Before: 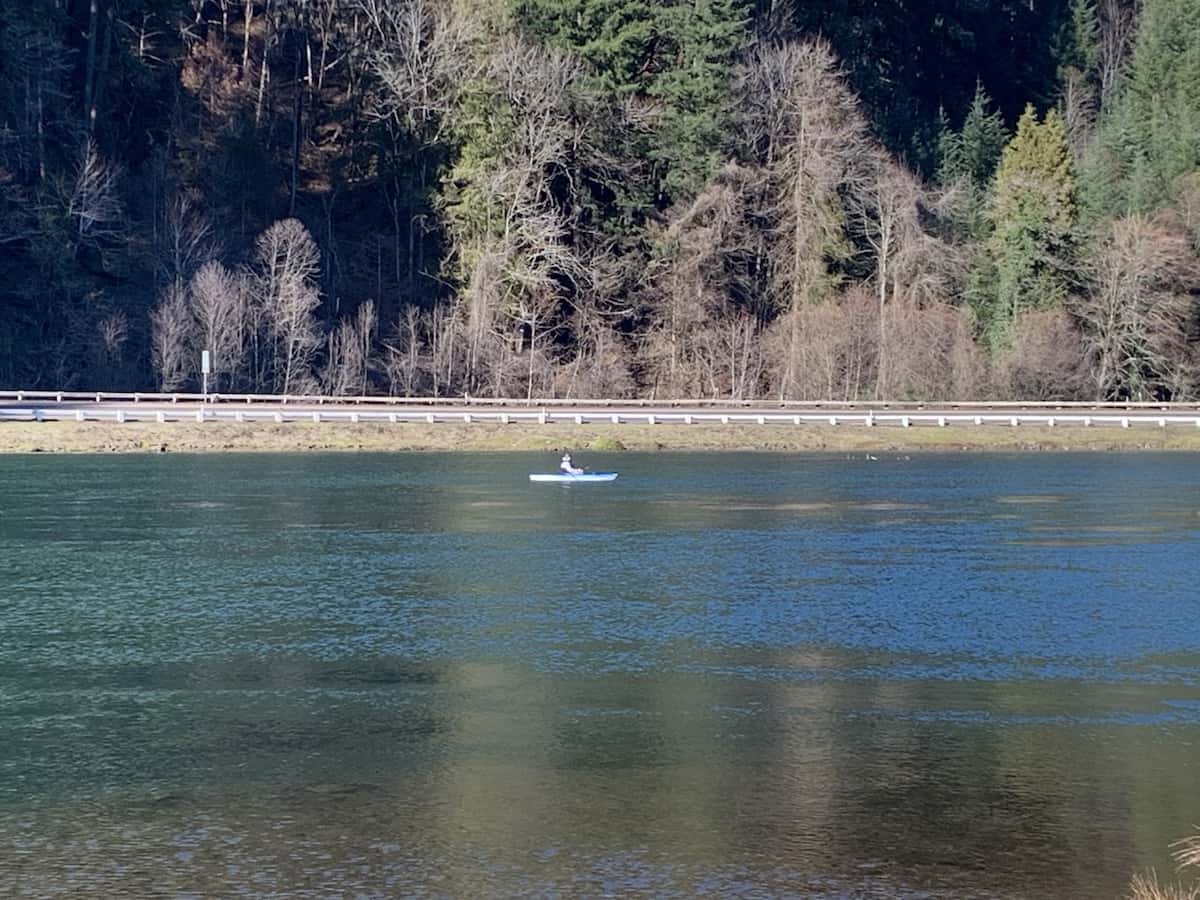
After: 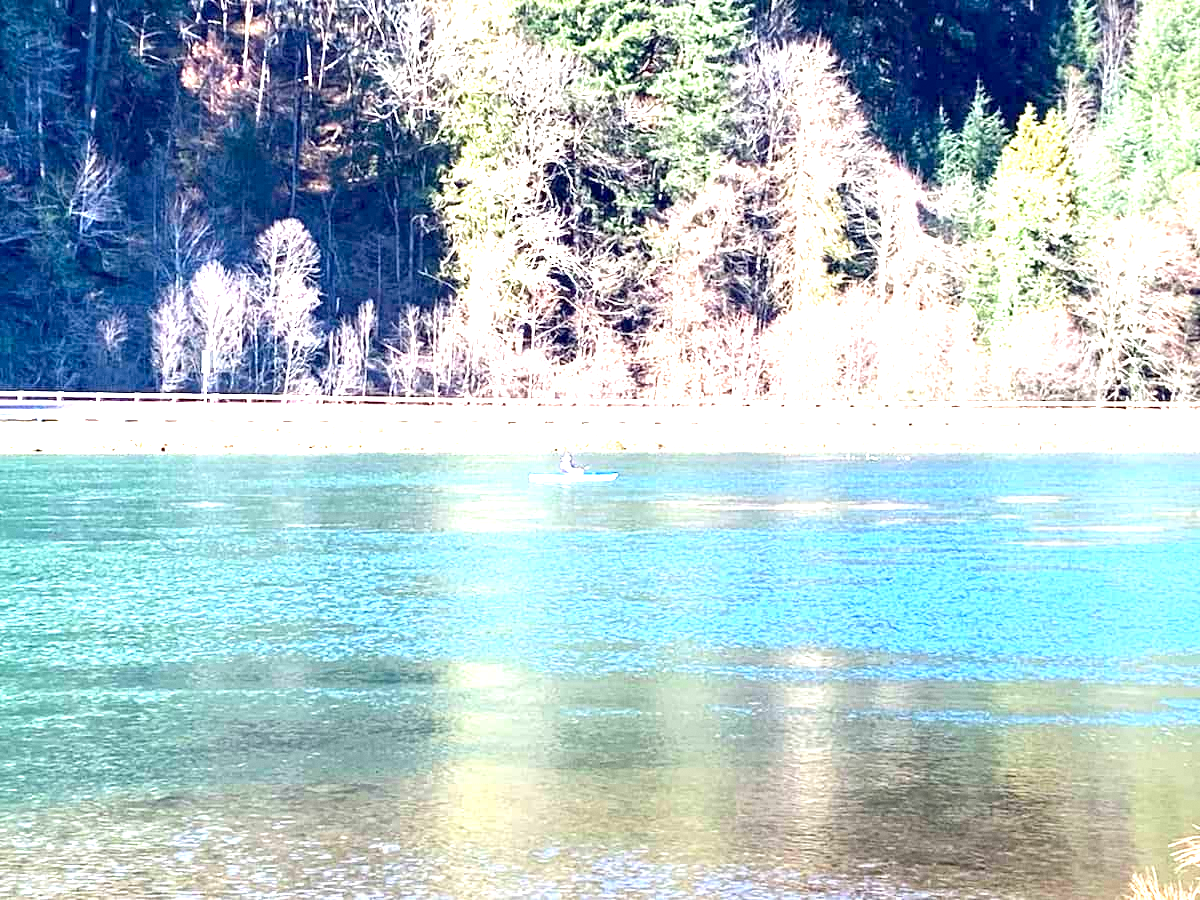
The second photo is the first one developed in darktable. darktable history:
exposure: black level correction 0.001, exposure 2.607 EV, compensate exposure bias true, compensate highlight preservation false
grain: coarseness 14.57 ISO, strength 8.8%
